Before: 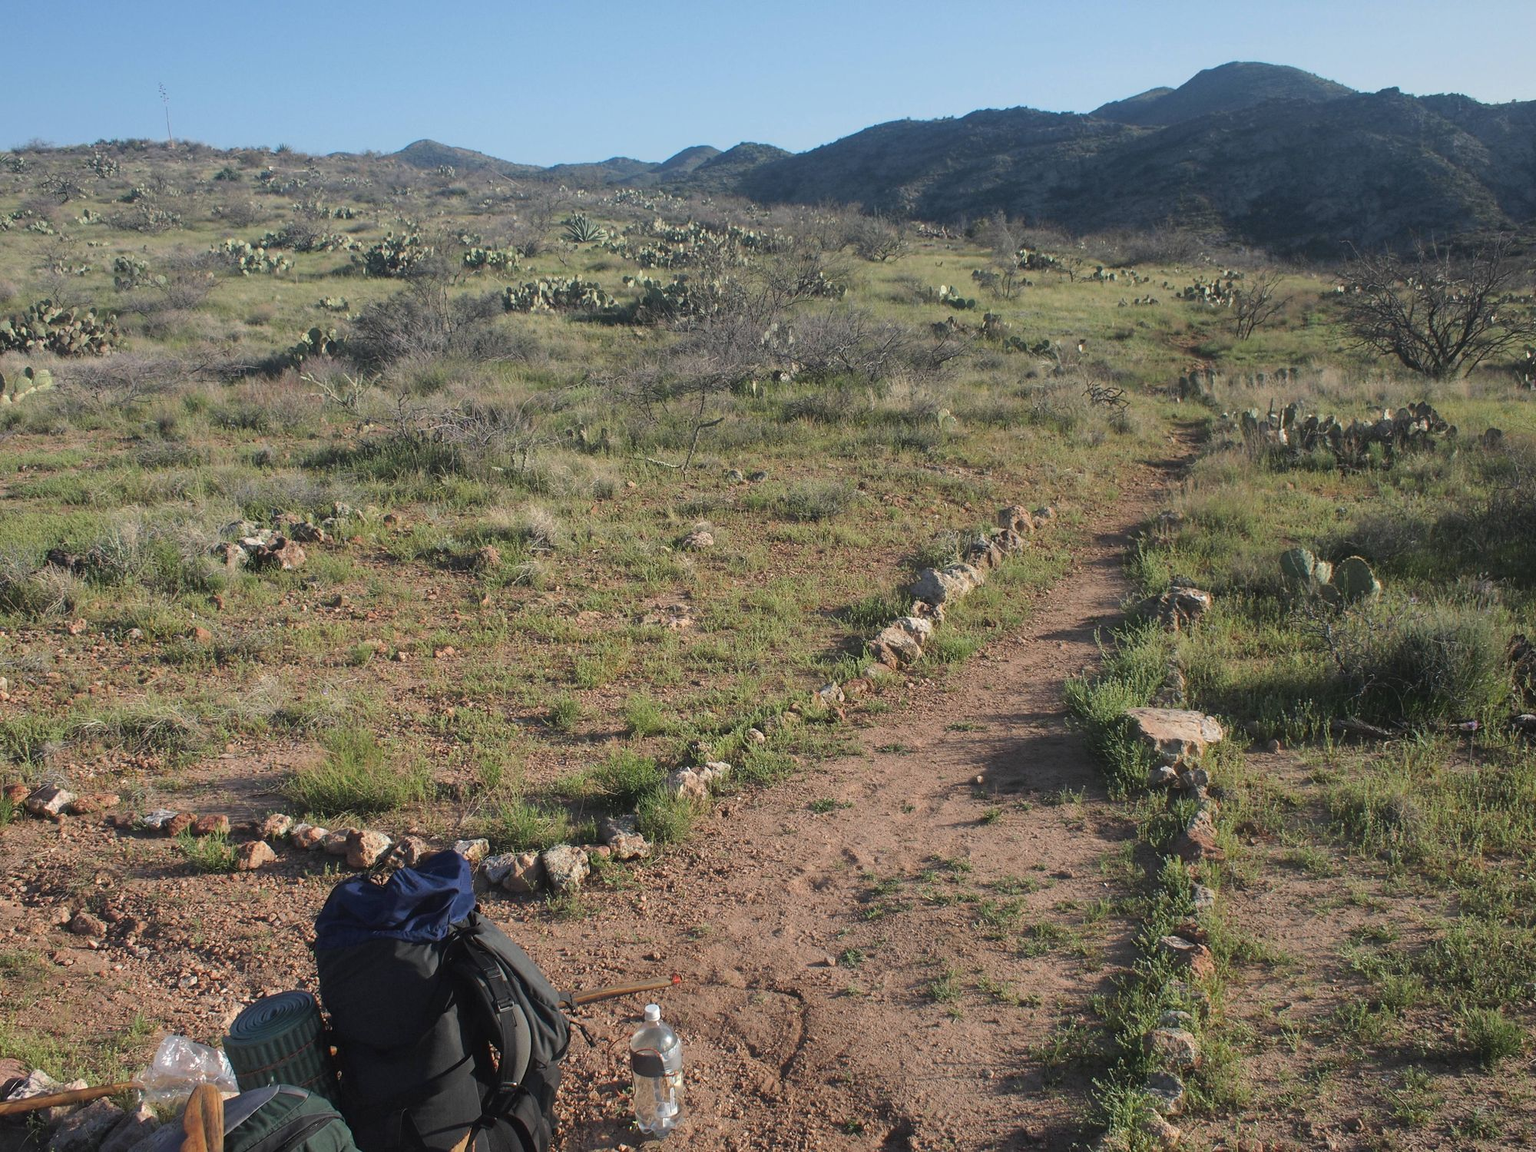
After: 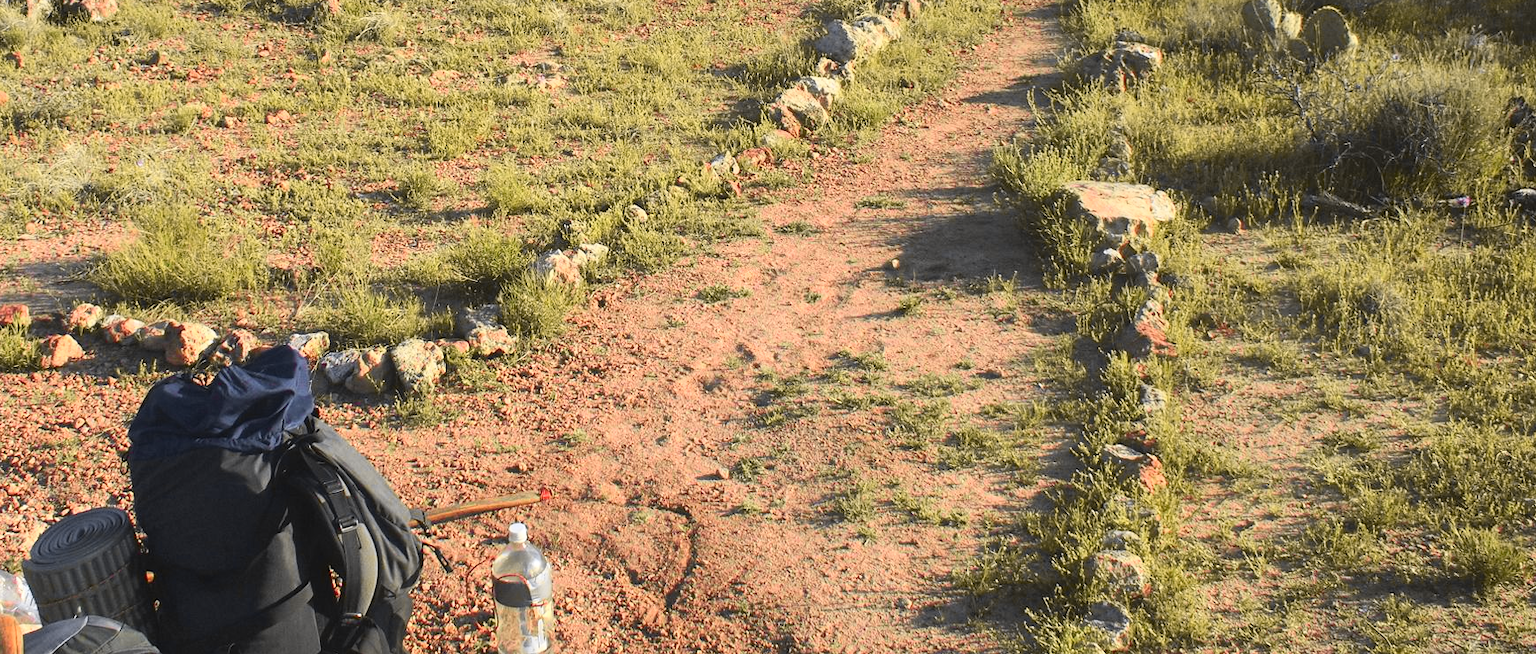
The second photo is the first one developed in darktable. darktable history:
contrast brightness saturation: contrast 0.072
tone curve: curves: ch0 [(0, 0.017) (0.259, 0.344) (0.593, 0.778) (0.786, 0.931) (1, 0.999)]; ch1 [(0, 0) (0.405, 0.387) (0.442, 0.47) (0.492, 0.5) (0.511, 0.503) (0.548, 0.596) (0.7, 0.795) (1, 1)]; ch2 [(0, 0) (0.411, 0.433) (0.5, 0.504) (0.535, 0.581) (1, 1)], color space Lab, independent channels, preserve colors none
crop and rotate: left 13.296%, top 47.851%, bottom 2.821%
